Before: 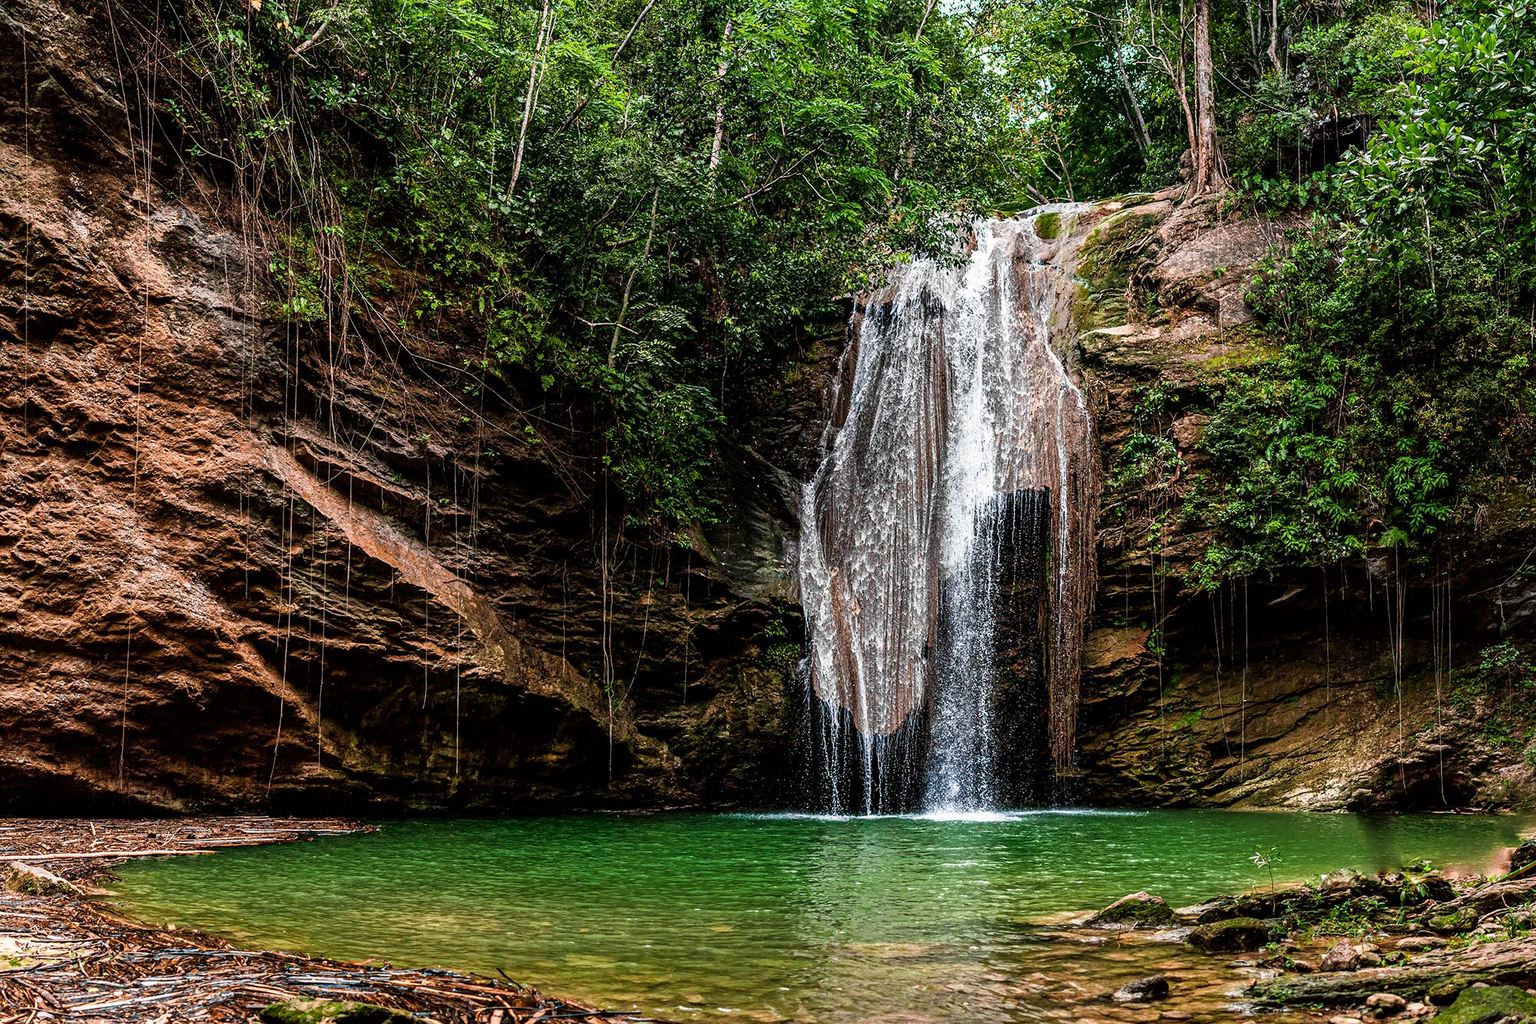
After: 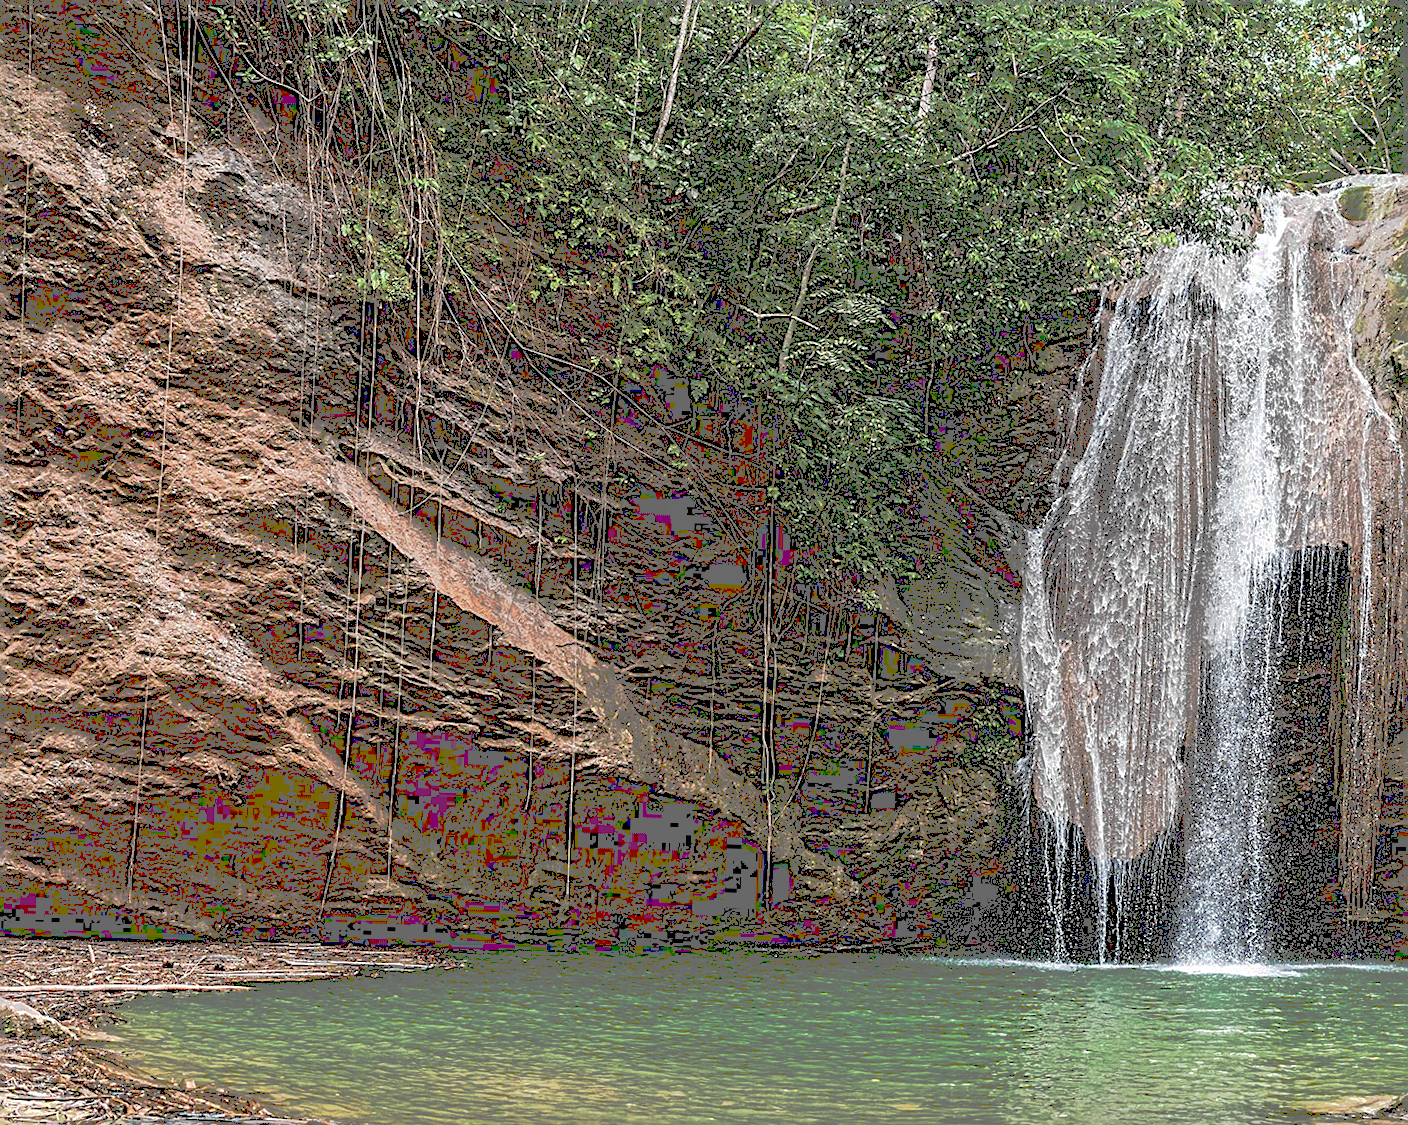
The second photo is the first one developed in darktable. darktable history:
sharpen: on, module defaults
crop: top 5.803%, right 27.864%, bottom 5.804%
tone curve: curves: ch0 [(0, 0) (0.003, 0.437) (0.011, 0.438) (0.025, 0.441) (0.044, 0.441) (0.069, 0.441) (0.1, 0.444) (0.136, 0.447) (0.177, 0.452) (0.224, 0.457) (0.277, 0.466) (0.335, 0.485) (0.399, 0.514) (0.468, 0.558) (0.543, 0.616) (0.623, 0.686) (0.709, 0.76) (0.801, 0.803) (0.898, 0.825) (1, 1)], preserve colors none
shadows and highlights: shadows 12, white point adjustment 1.2, soften with gaussian
rotate and perspective: rotation 1.57°, crop left 0.018, crop right 0.982, crop top 0.039, crop bottom 0.961
